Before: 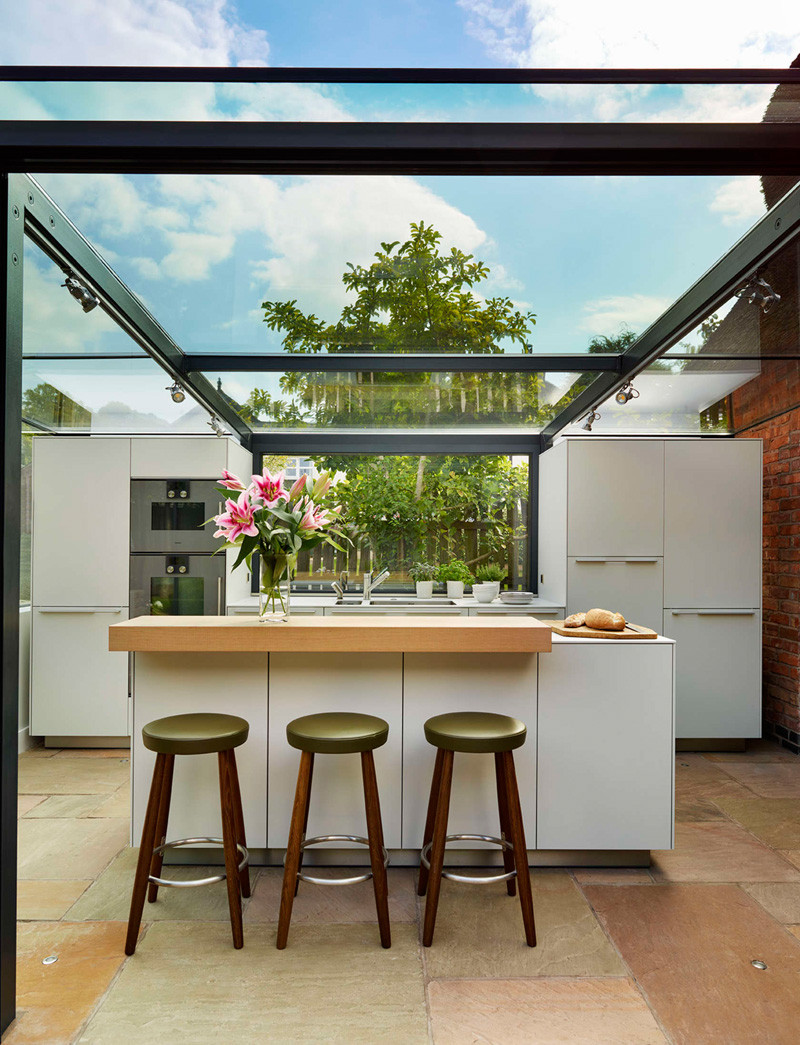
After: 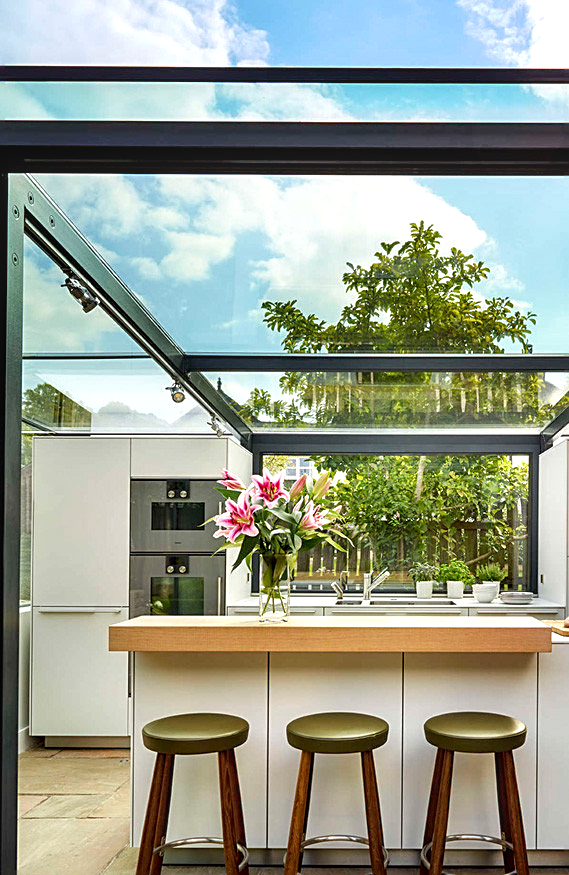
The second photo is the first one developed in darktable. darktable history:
crop: right 28.81%, bottom 16.234%
exposure: black level correction 0.001, exposure 0.299 EV, compensate highlight preservation false
local contrast: on, module defaults
sharpen: on, module defaults
levels: levels [0, 0.48, 0.961]
